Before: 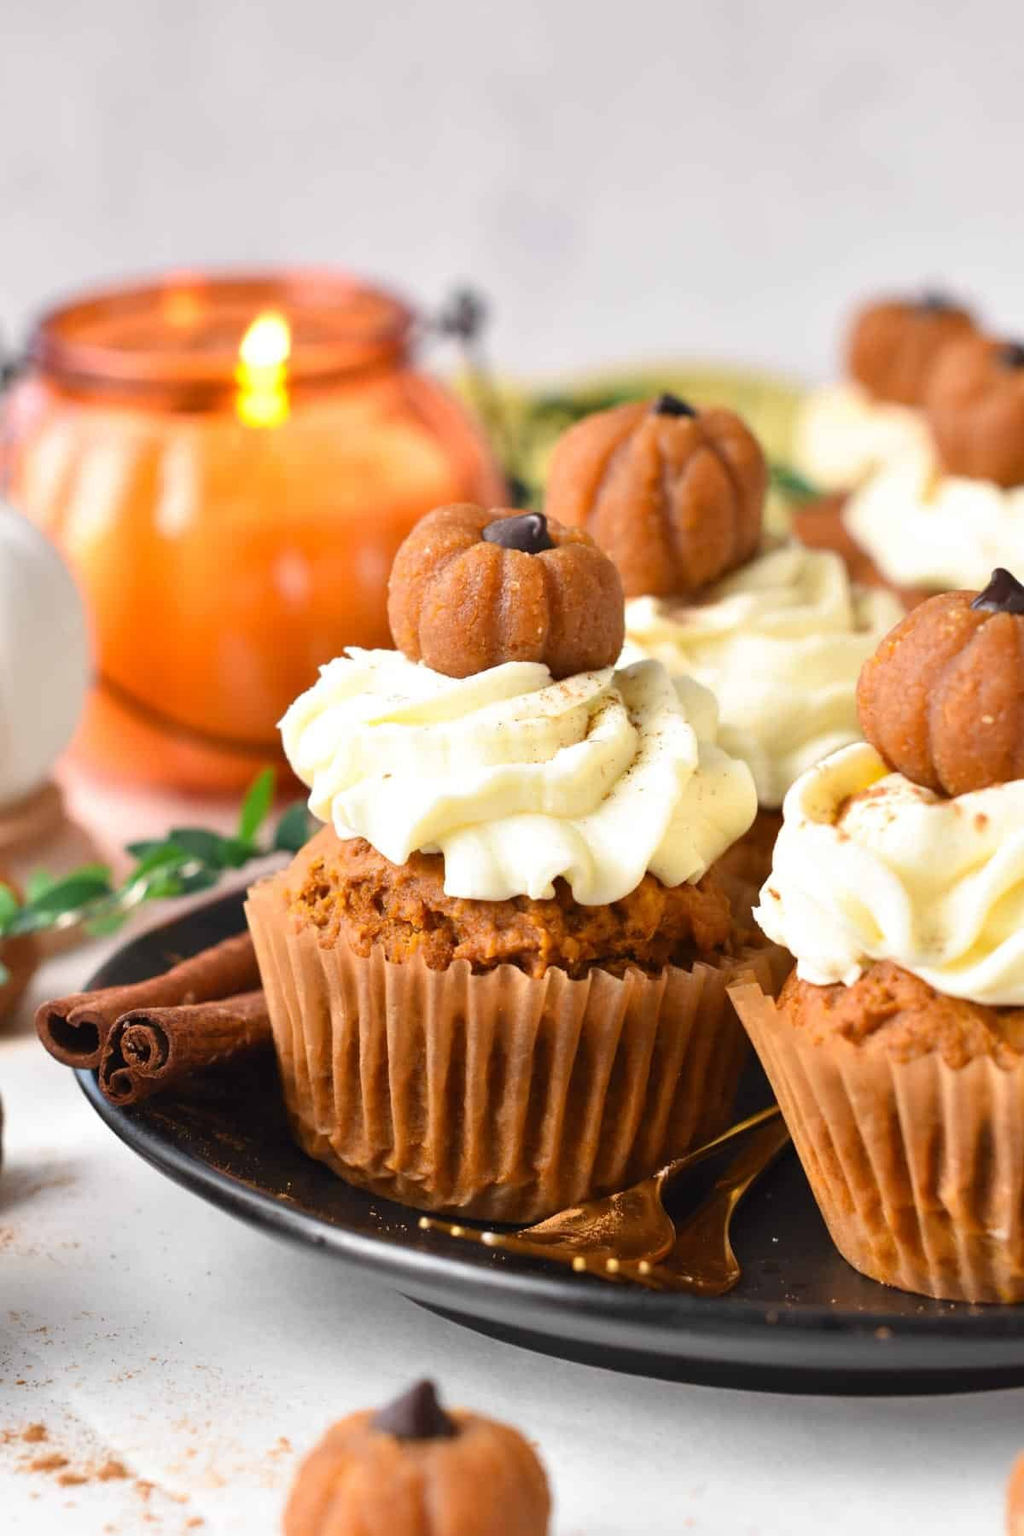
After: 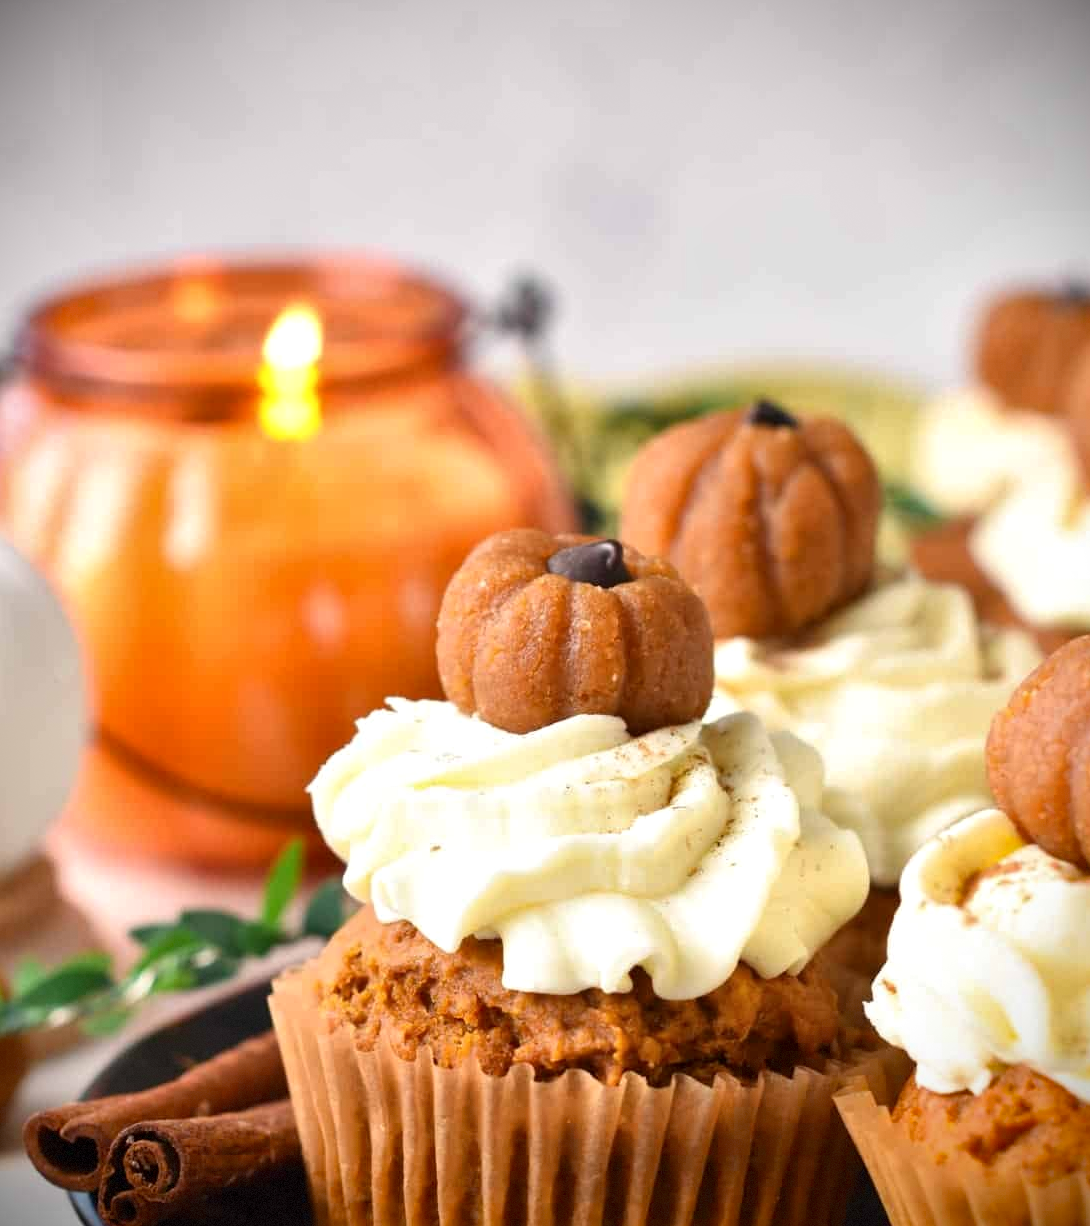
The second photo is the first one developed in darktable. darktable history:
crop: left 1.532%, top 3.427%, right 7.585%, bottom 28.43%
local contrast: mode bilateral grid, contrast 21, coarseness 49, detail 129%, midtone range 0.2
vignetting: fall-off radius 82.29%, brightness -0.992, saturation 0.49, dithering 8-bit output
